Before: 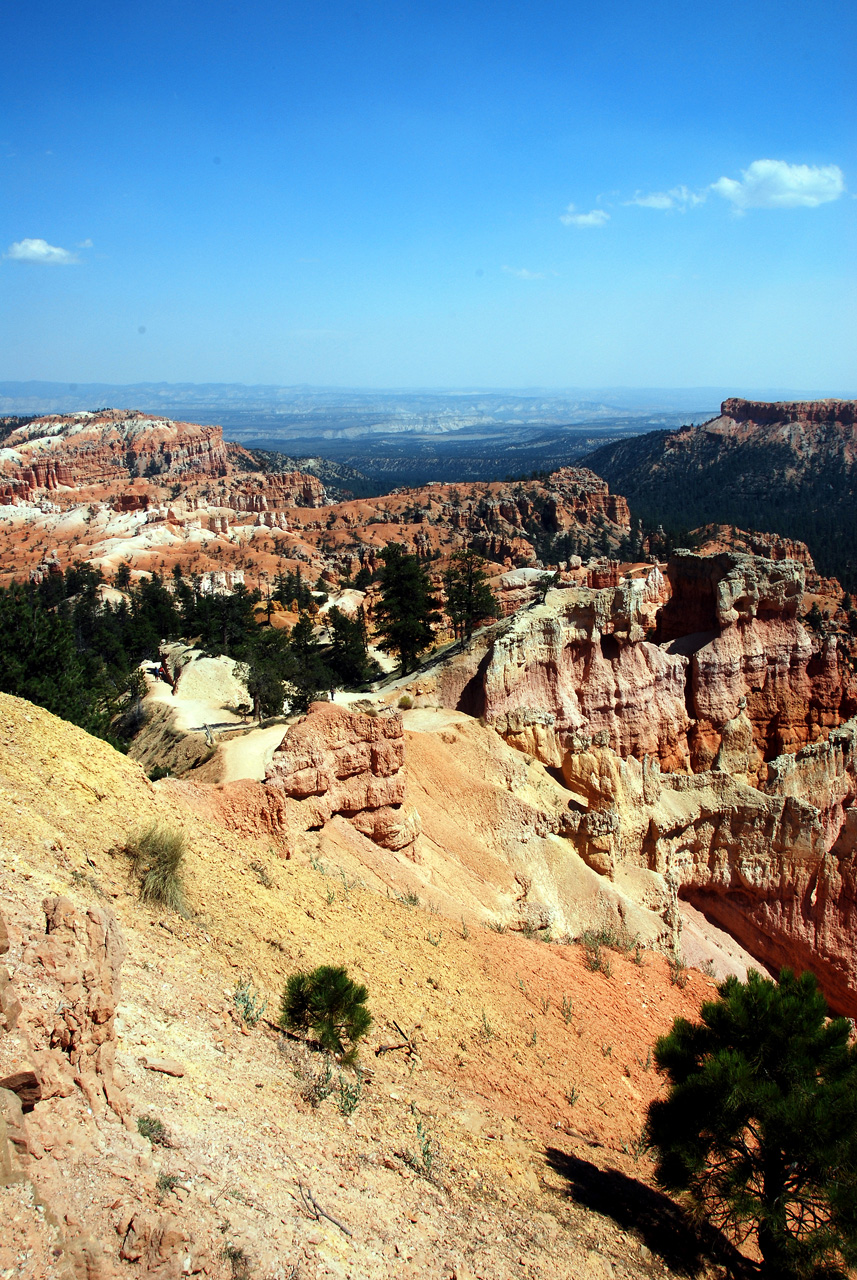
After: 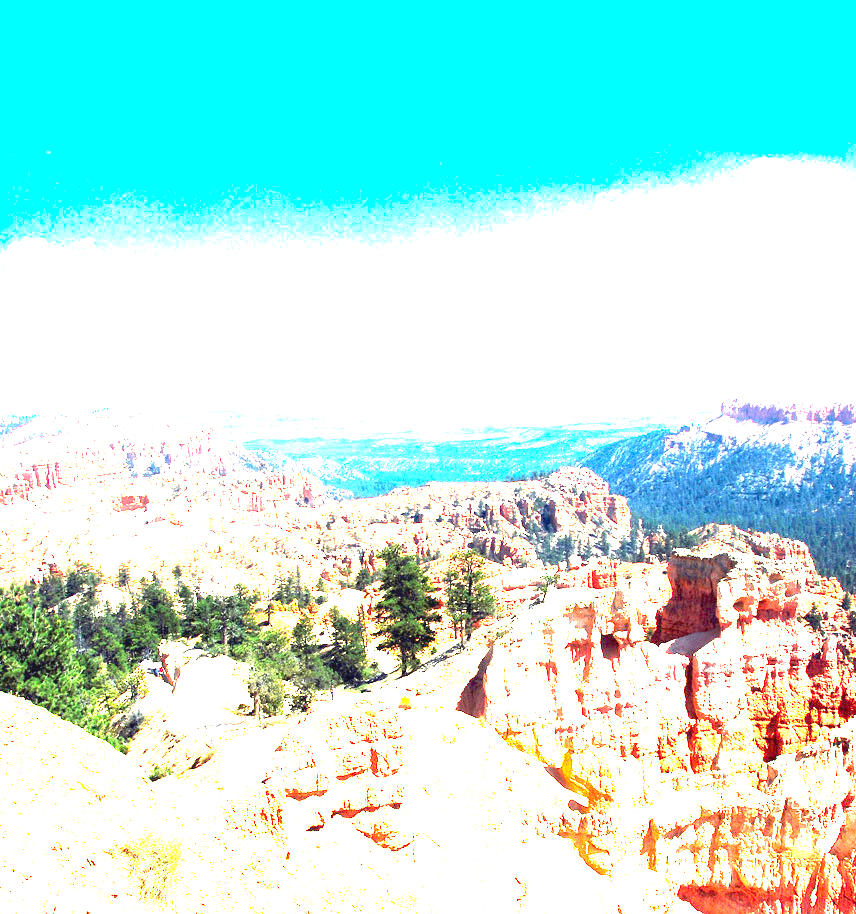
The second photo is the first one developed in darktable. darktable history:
crop: bottom 28.576%
exposure: black level correction 0, exposure 4 EV, compensate exposure bias true, compensate highlight preservation false
contrast brightness saturation: contrast 0.08, saturation 0.2
